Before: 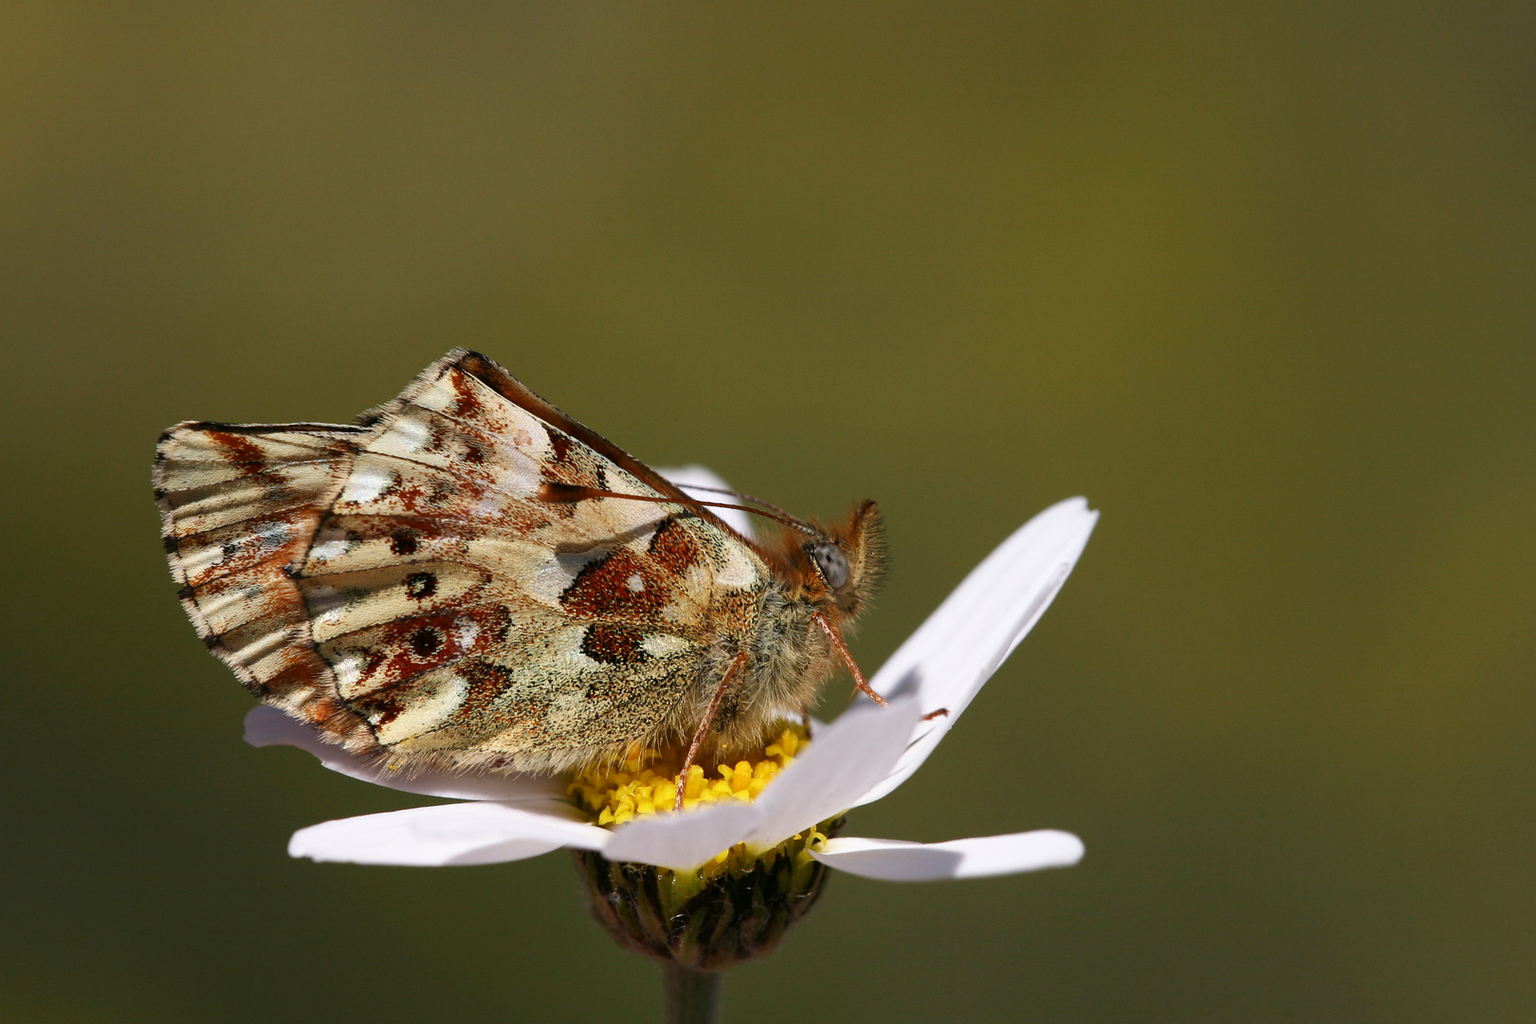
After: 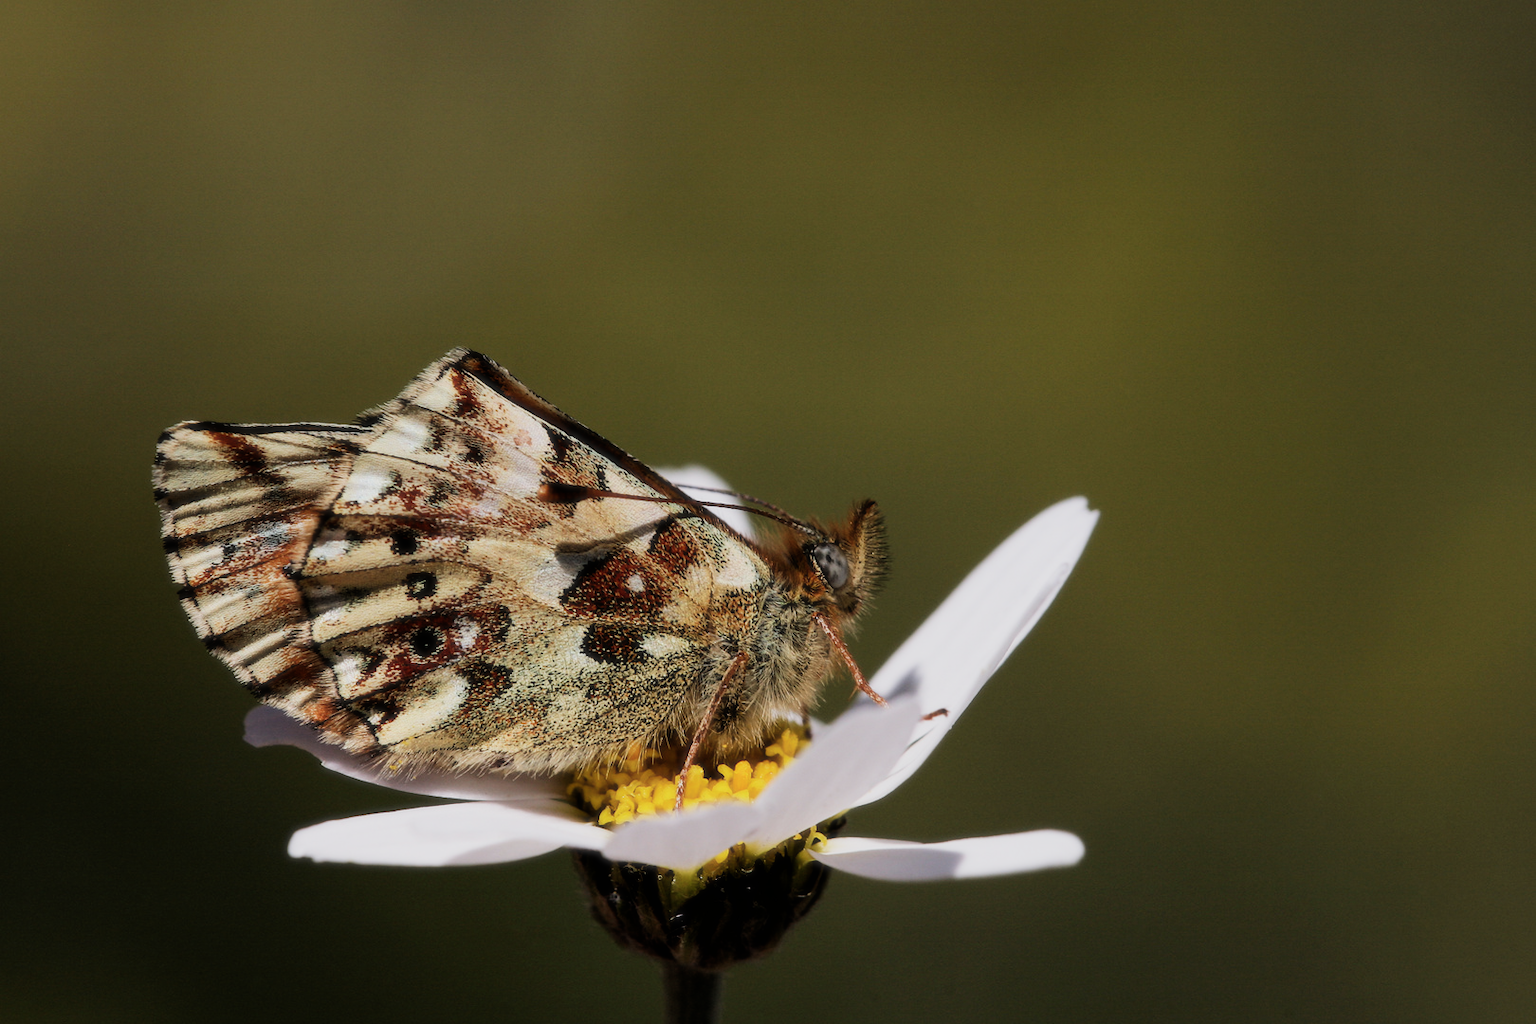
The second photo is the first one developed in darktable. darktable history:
soften: size 10%, saturation 50%, brightness 0.2 EV, mix 10%
filmic rgb: black relative exposure -5 EV, hardness 2.88, contrast 1.3, highlights saturation mix -30%
